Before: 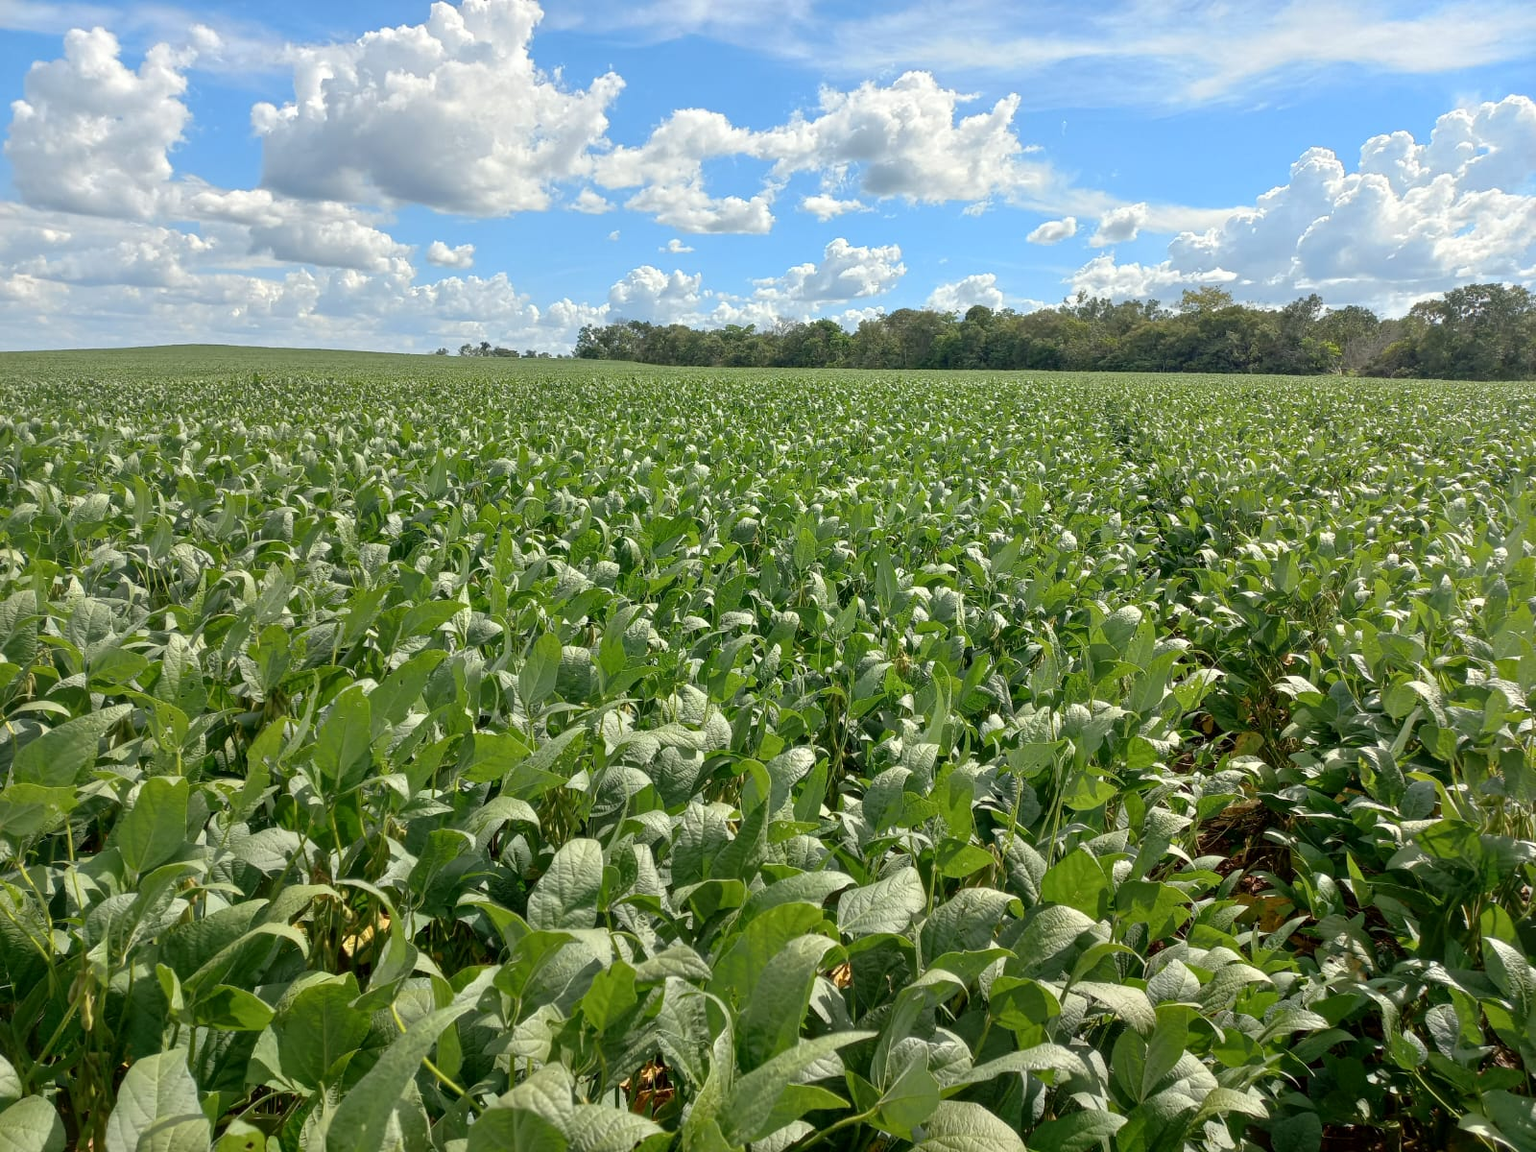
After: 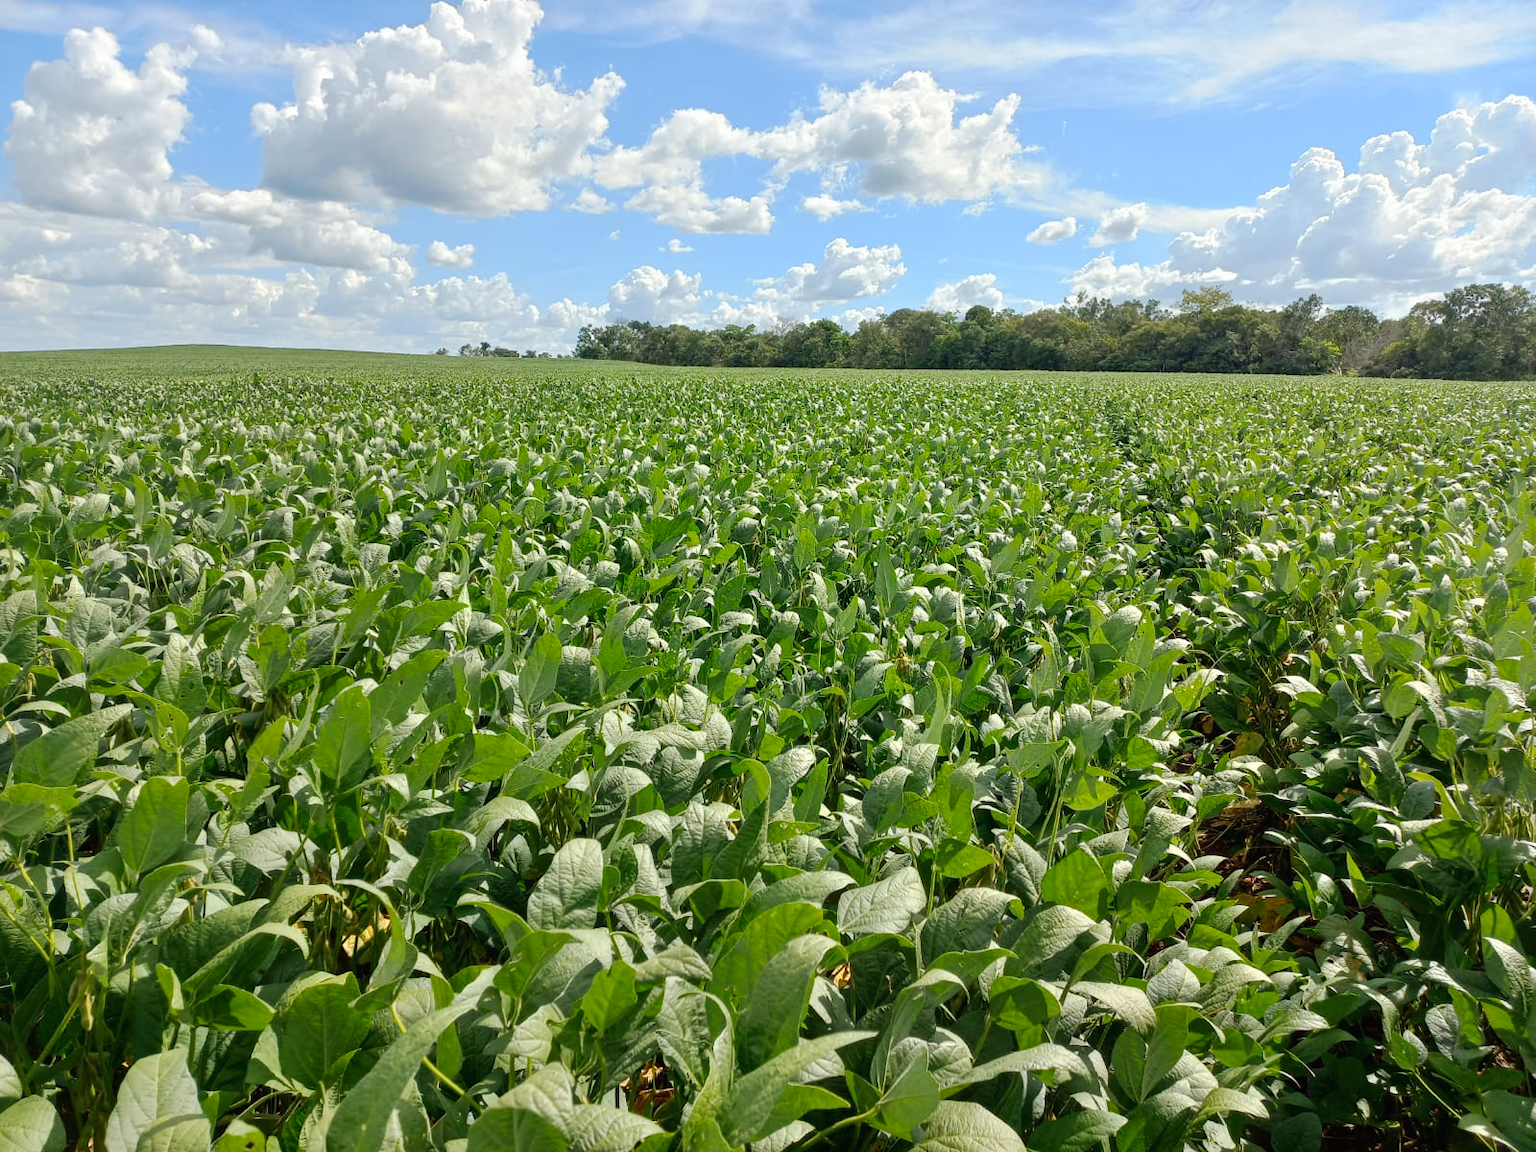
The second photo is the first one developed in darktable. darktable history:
tone curve: curves: ch0 [(0, 0.01) (0.037, 0.032) (0.131, 0.108) (0.275, 0.256) (0.483, 0.512) (0.61, 0.665) (0.696, 0.742) (0.792, 0.819) (0.911, 0.925) (0.997, 0.995)]; ch1 [(0, 0) (0.308, 0.29) (0.425, 0.411) (0.492, 0.488) (0.505, 0.503) (0.527, 0.531) (0.568, 0.594) (0.683, 0.702) (0.746, 0.77) (1, 1)]; ch2 [(0, 0) (0.246, 0.233) (0.36, 0.352) (0.415, 0.415) (0.485, 0.487) (0.502, 0.504) (0.525, 0.523) (0.539, 0.553) (0.587, 0.594) (0.636, 0.652) (0.711, 0.729) (0.845, 0.855) (0.998, 0.977)], preserve colors none
